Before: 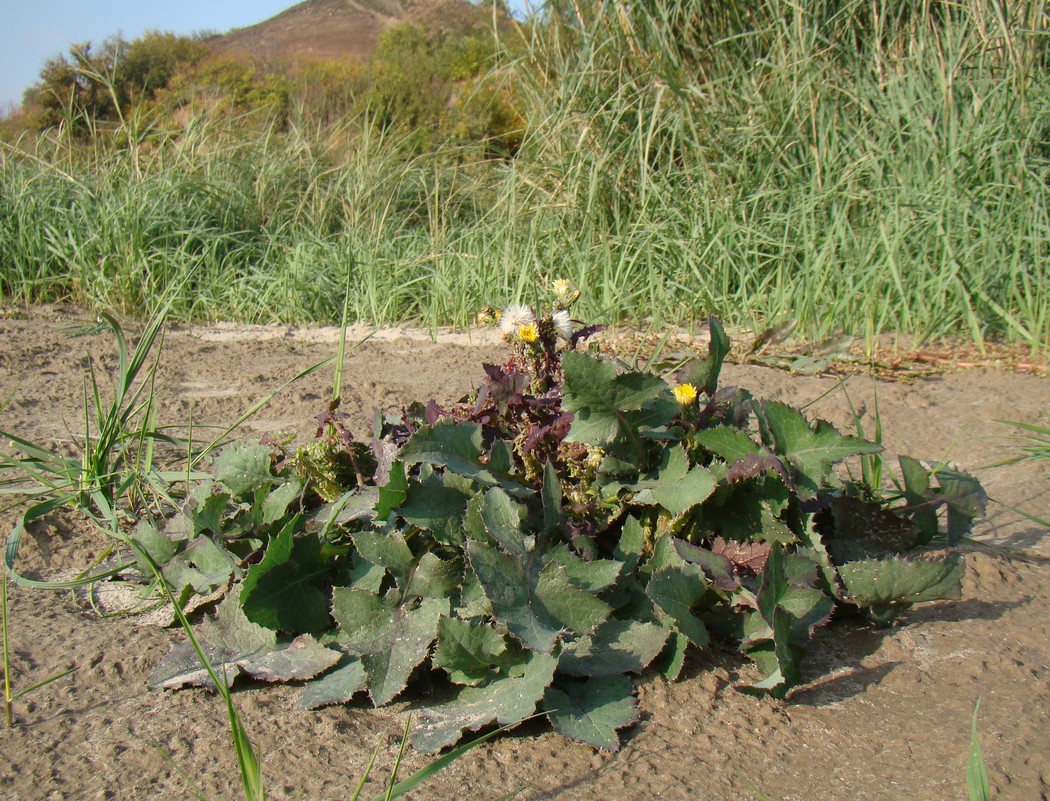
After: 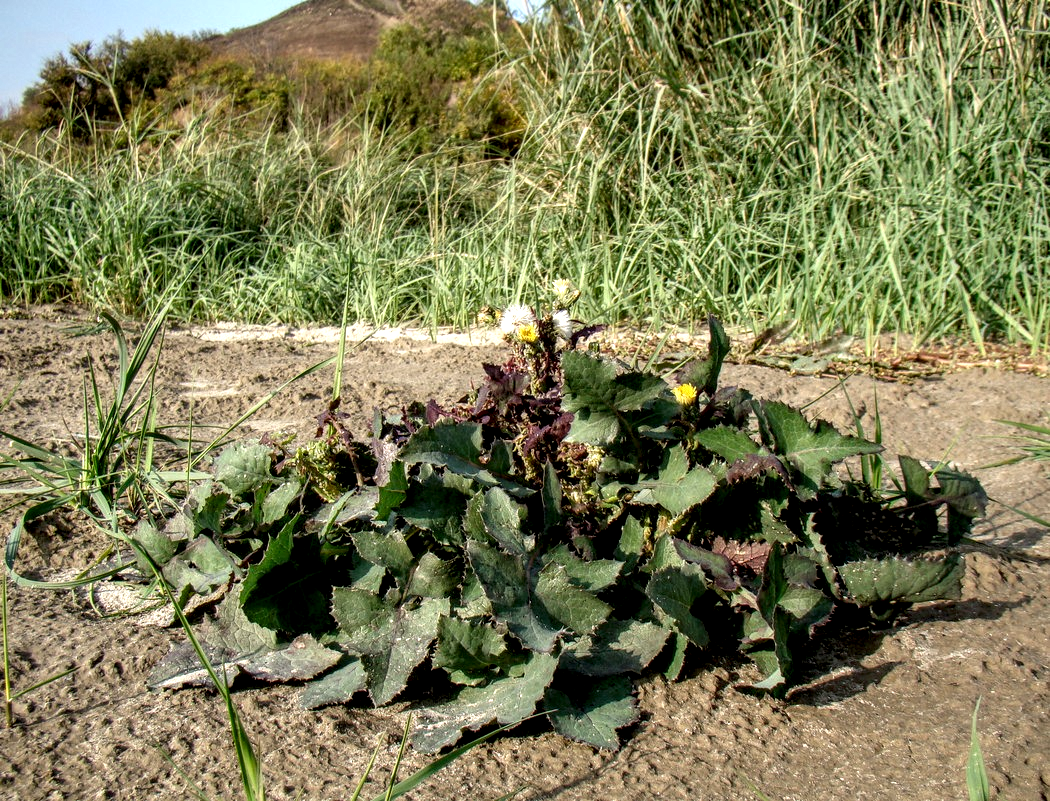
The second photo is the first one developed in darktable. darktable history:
local contrast: detail 202%
contrast brightness saturation: contrast 0.04, saturation 0.075
